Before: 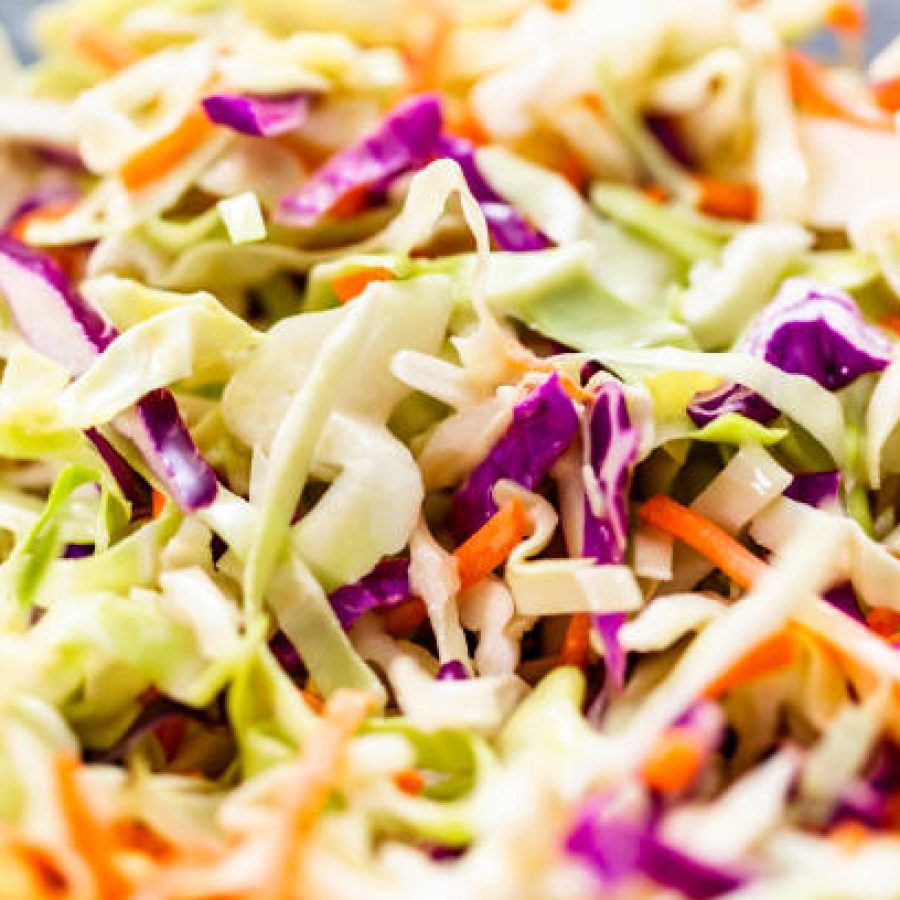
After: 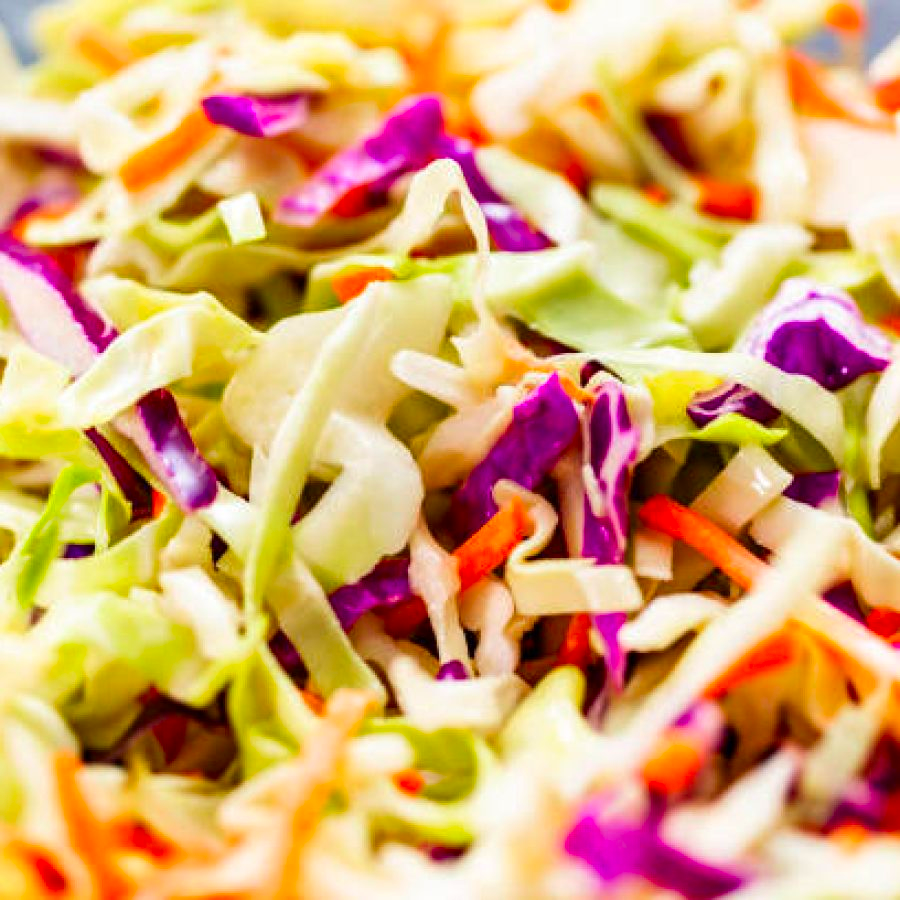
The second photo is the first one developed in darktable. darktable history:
contrast brightness saturation: brightness -0.018, saturation 0.336
